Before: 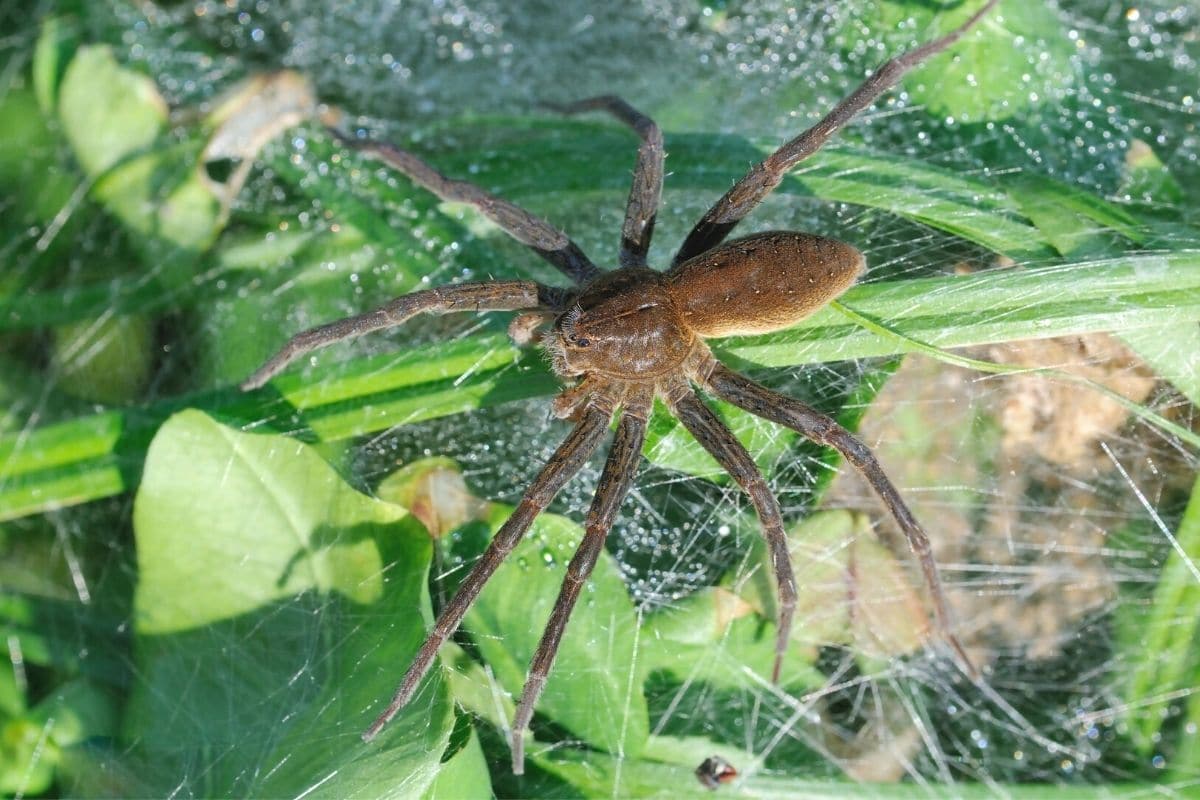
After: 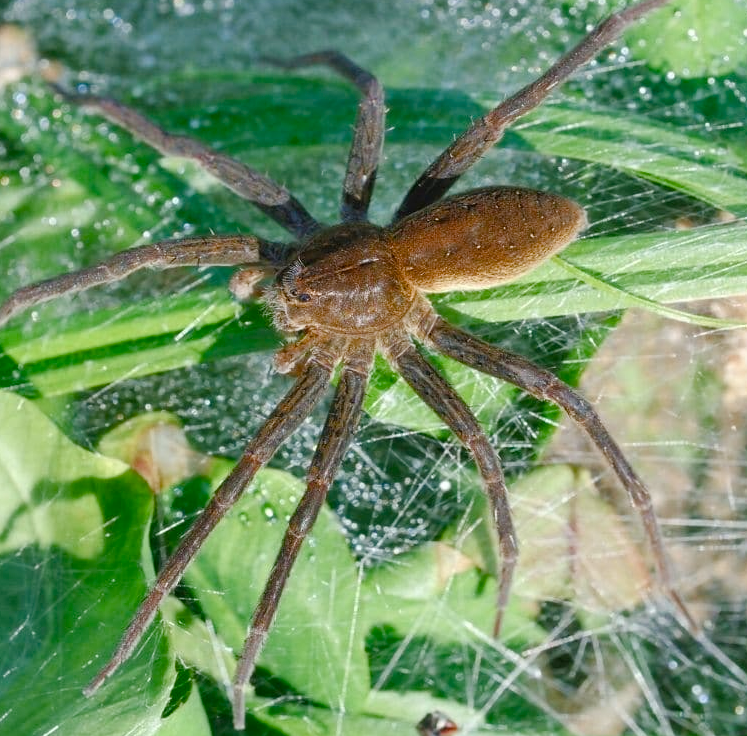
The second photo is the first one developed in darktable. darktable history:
color balance rgb: perceptual saturation grading › global saturation 0.877%, perceptual saturation grading › highlights -34.115%, perceptual saturation grading › mid-tones 15.036%, perceptual saturation grading › shadows 47.775%, global vibrance 20%
crop and rotate: left 23.284%, top 5.632%, right 14.442%, bottom 2.288%
